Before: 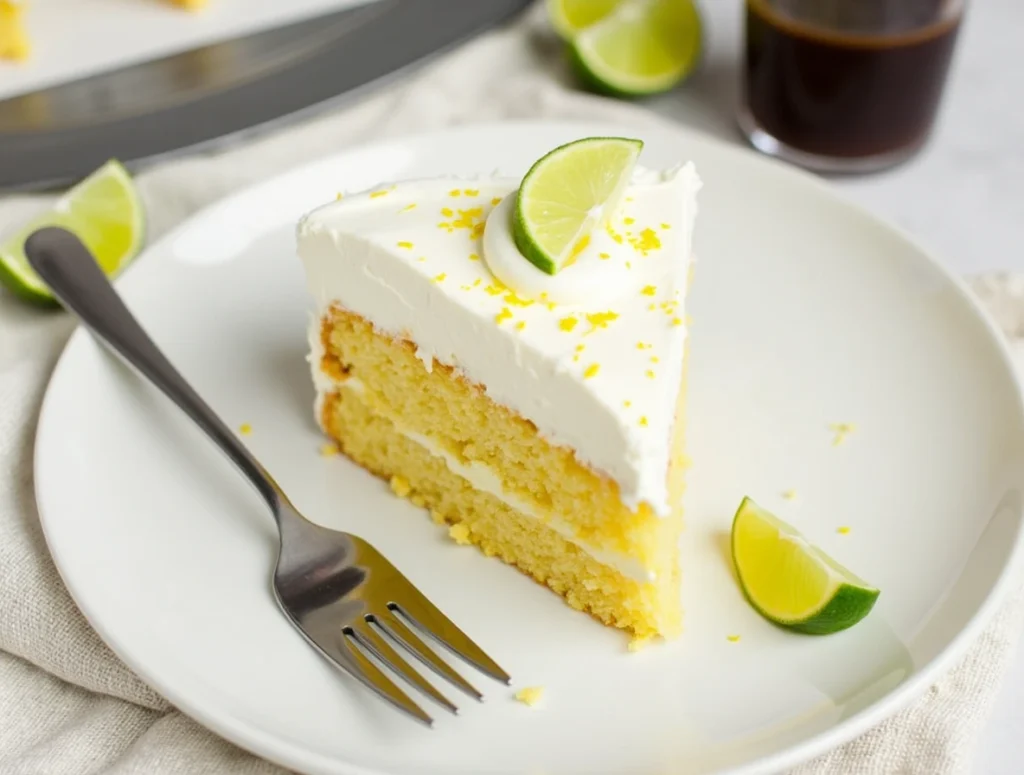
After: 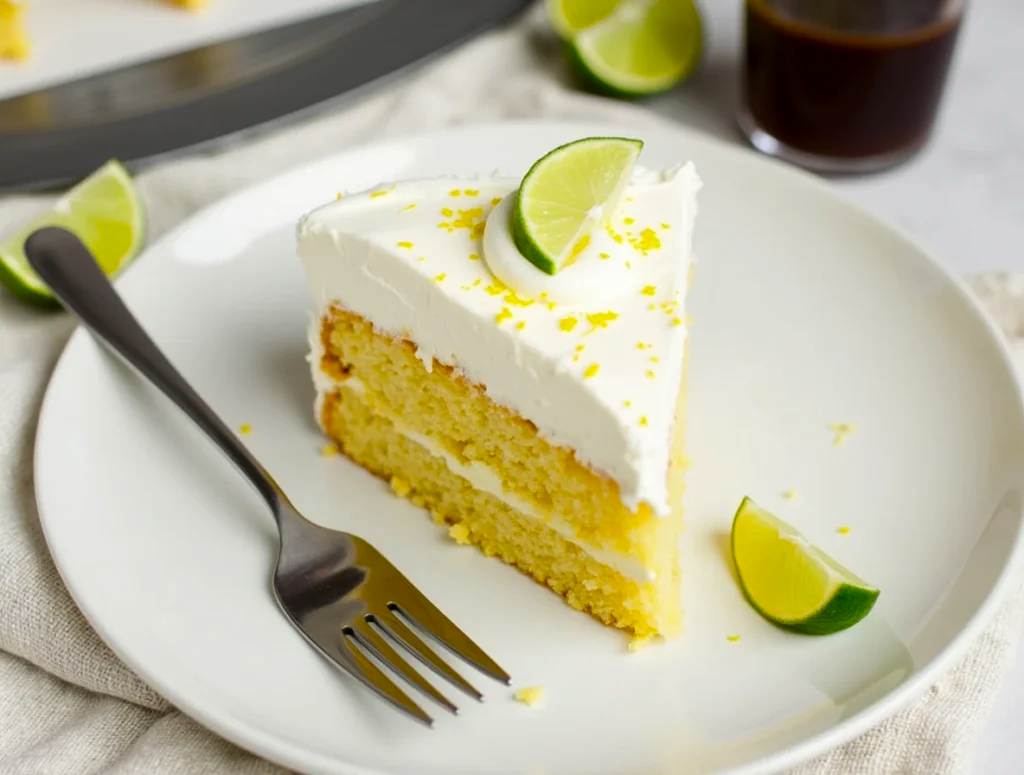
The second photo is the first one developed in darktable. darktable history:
contrast brightness saturation: contrast 0.066, brightness -0.139, saturation 0.116
